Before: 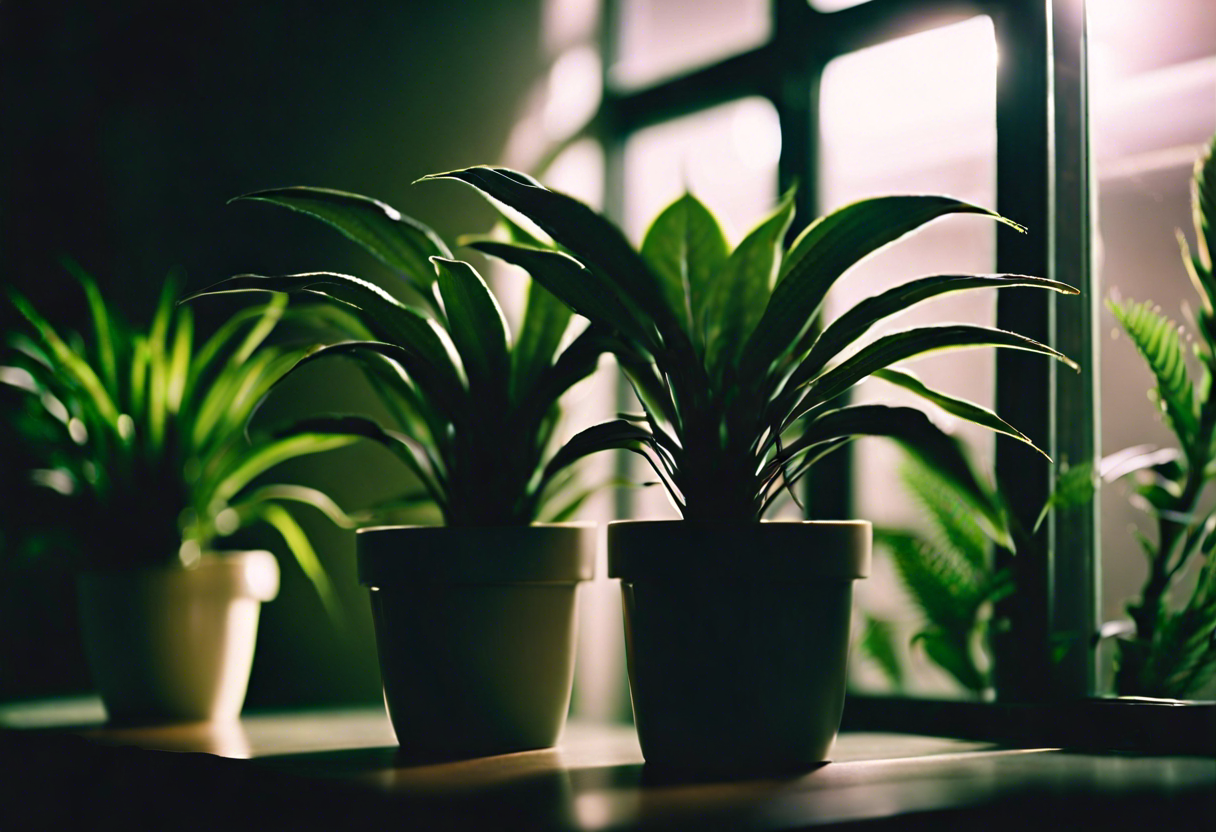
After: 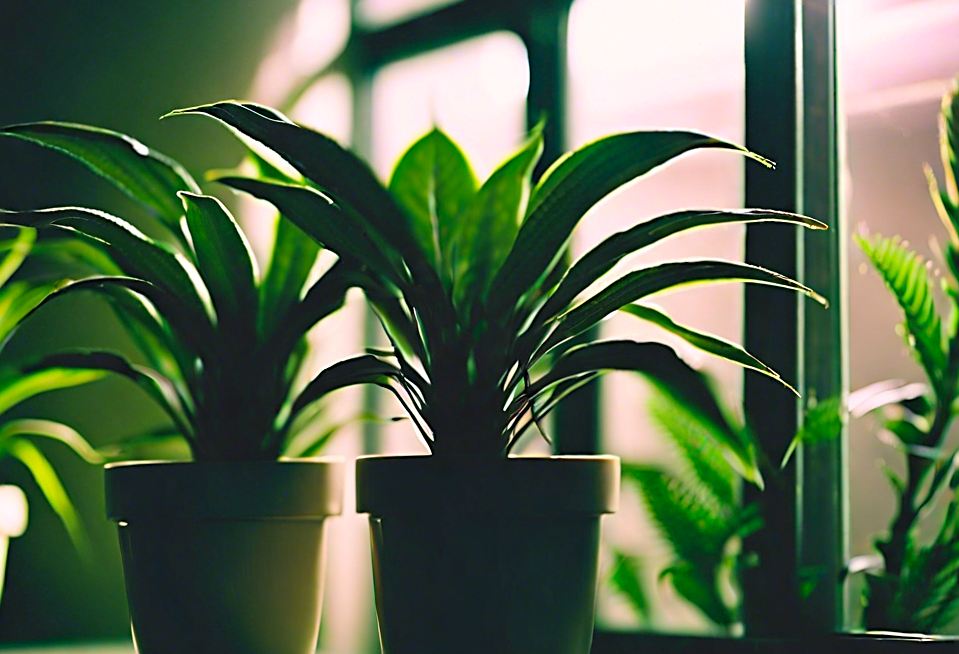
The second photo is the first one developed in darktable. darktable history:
contrast brightness saturation: contrast 0.07, brightness 0.18, saturation 0.4
crop and rotate: left 20.74%, top 7.912%, right 0.375%, bottom 13.378%
sharpen: on, module defaults
